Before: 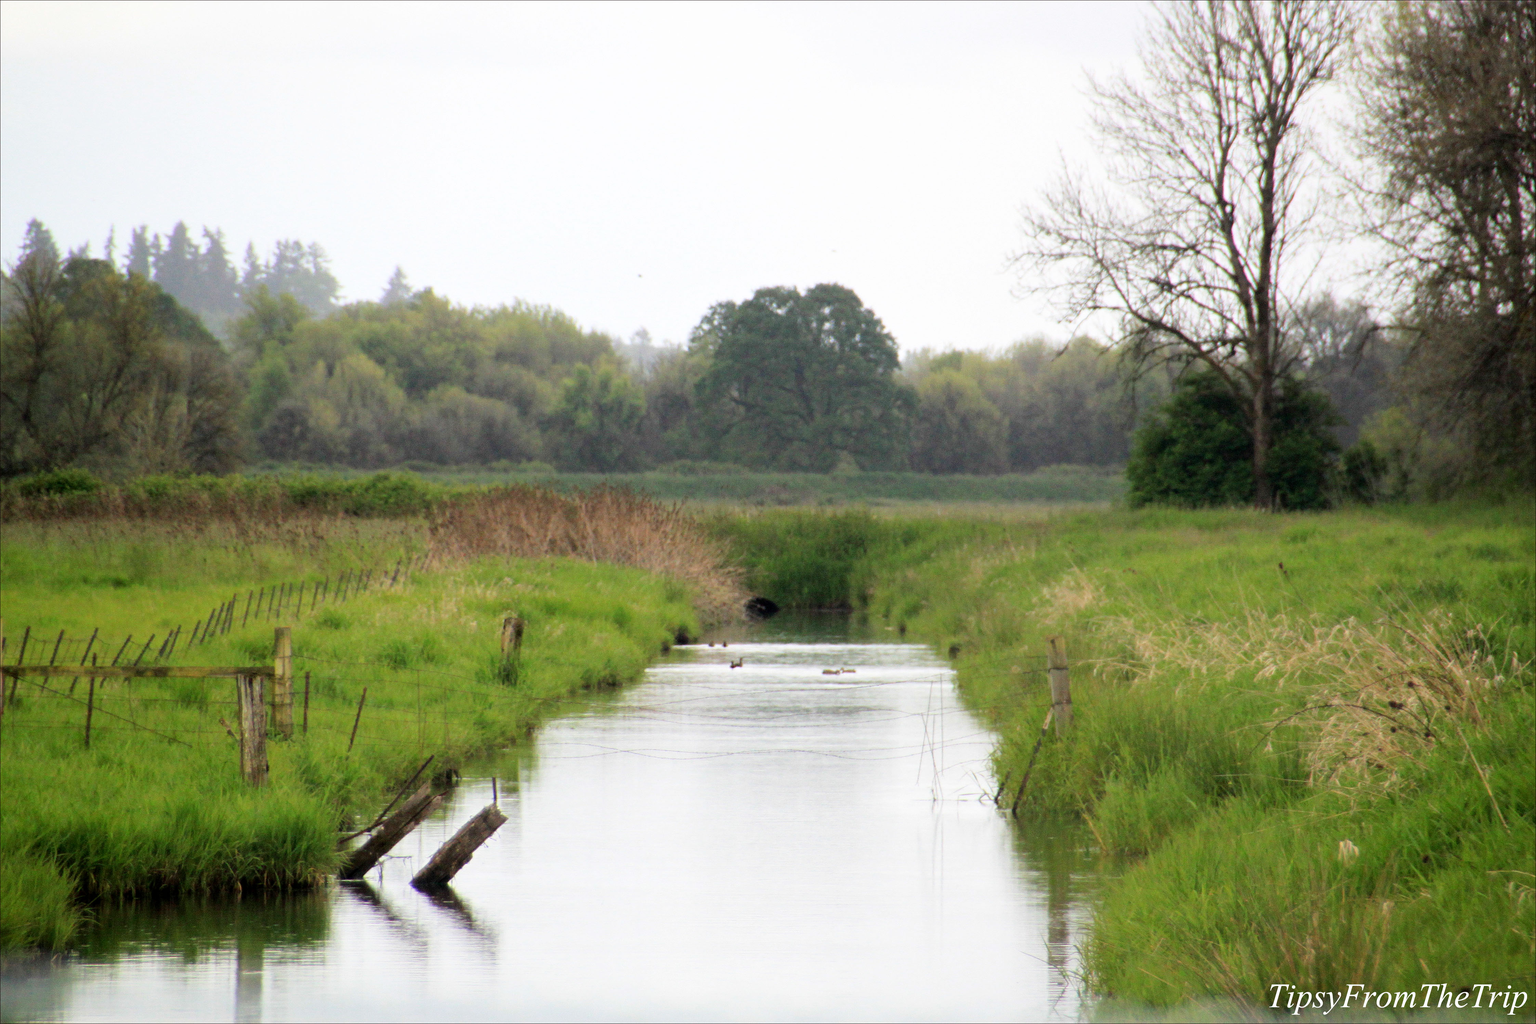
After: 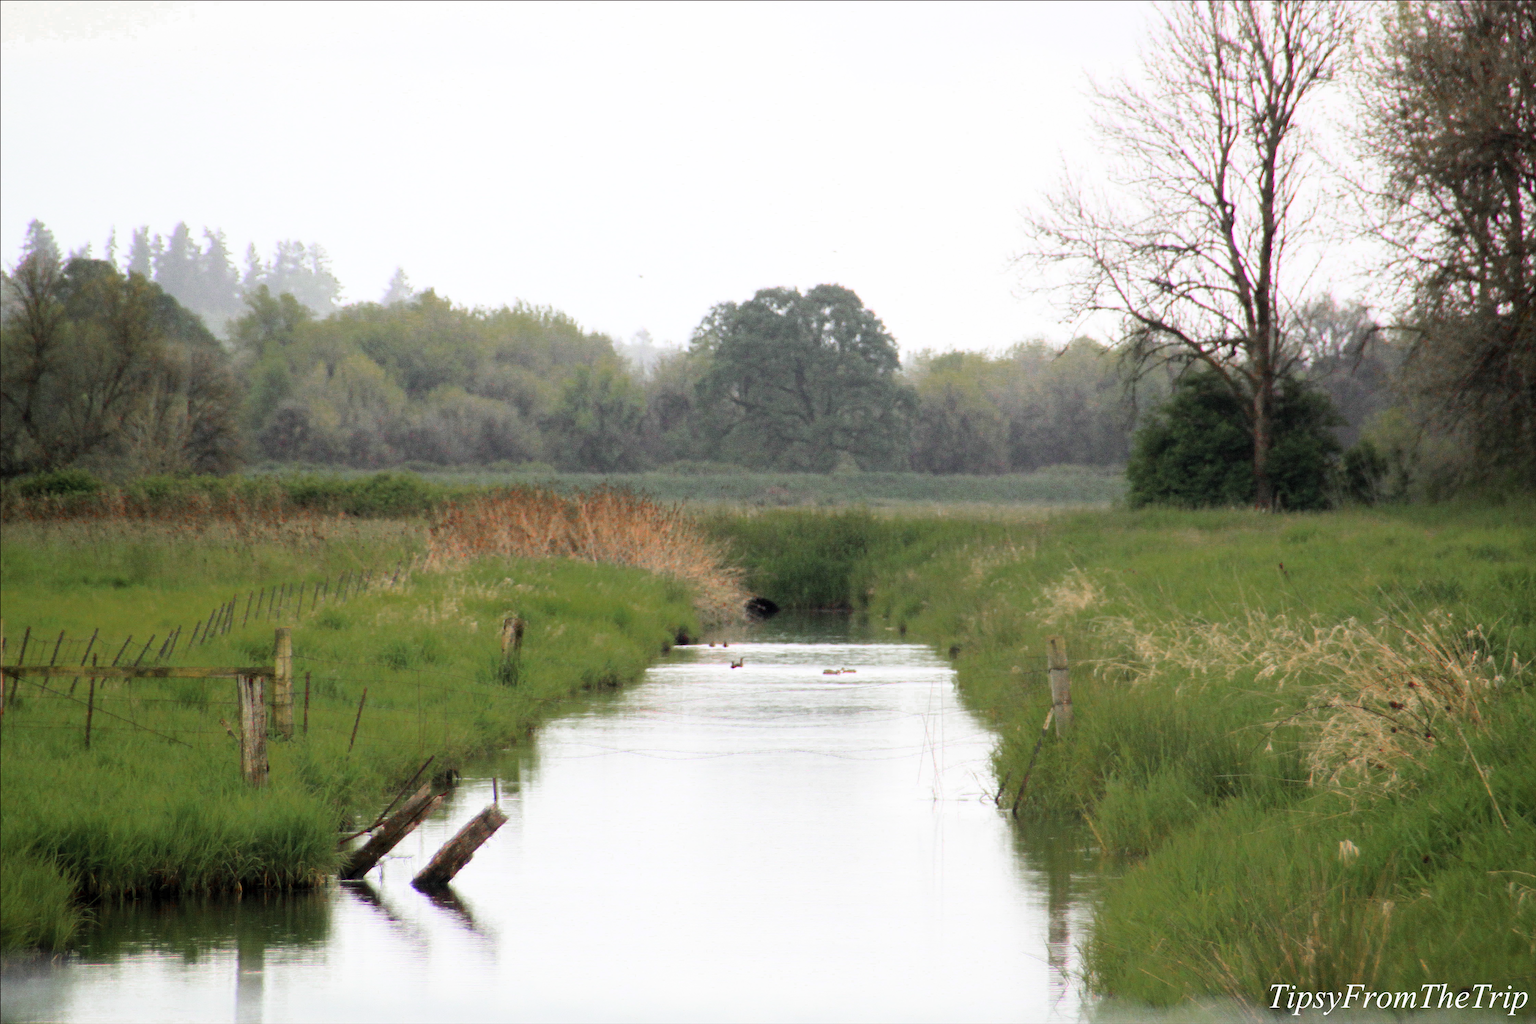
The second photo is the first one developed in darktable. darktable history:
contrast brightness saturation: contrast 0.2, brightness 0.16, saturation 0.22
color zones: curves: ch0 [(0, 0.48) (0.209, 0.398) (0.305, 0.332) (0.429, 0.493) (0.571, 0.5) (0.714, 0.5) (0.857, 0.5) (1, 0.48)]; ch1 [(0, 0.736) (0.143, 0.625) (0.225, 0.371) (0.429, 0.256) (0.571, 0.241) (0.714, 0.213) (0.857, 0.48) (1, 0.736)]; ch2 [(0, 0.448) (0.143, 0.498) (0.286, 0.5) (0.429, 0.5) (0.571, 0.5) (0.714, 0.5) (0.857, 0.5) (1, 0.448)]
